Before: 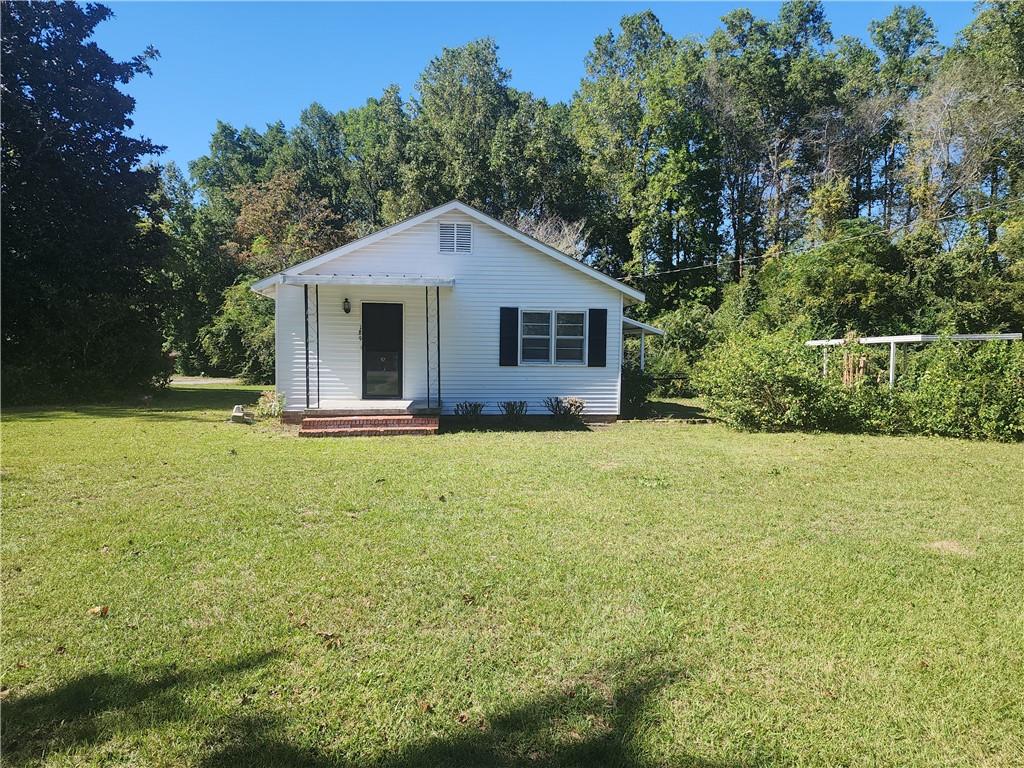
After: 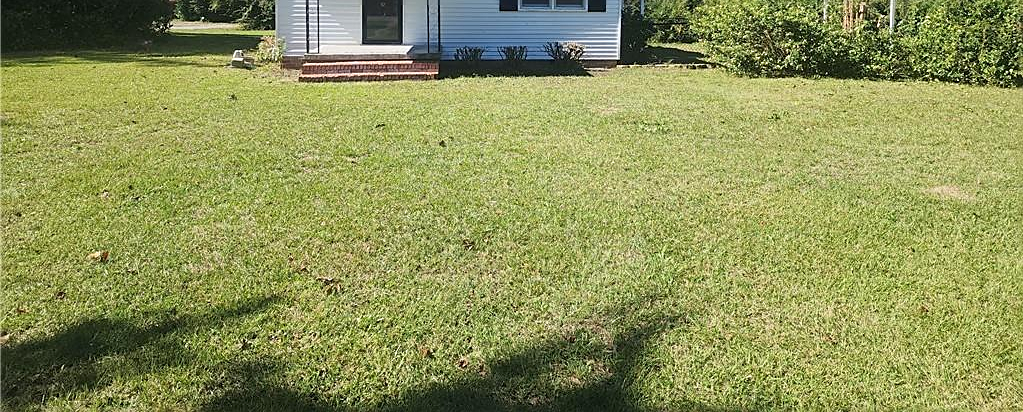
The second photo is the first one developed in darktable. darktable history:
exposure: compensate highlight preservation false
sharpen: on, module defaults
crop and rotate: top 46.237%
